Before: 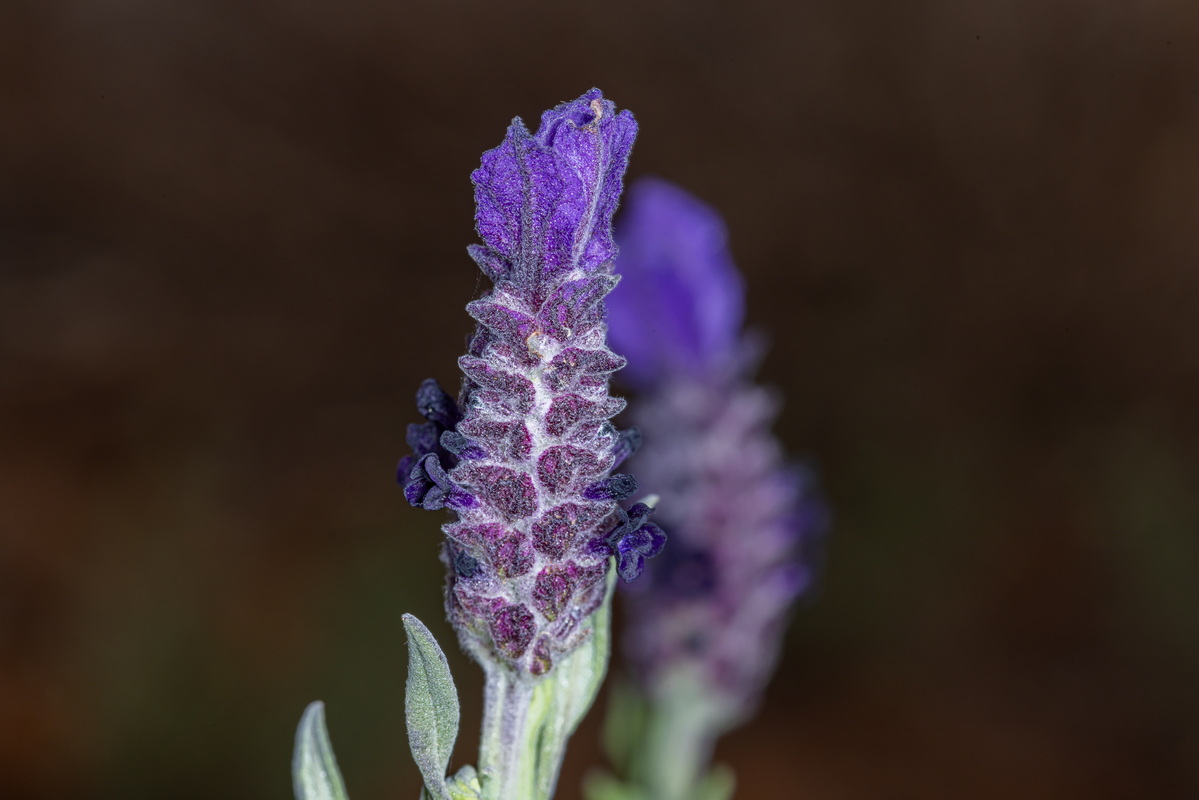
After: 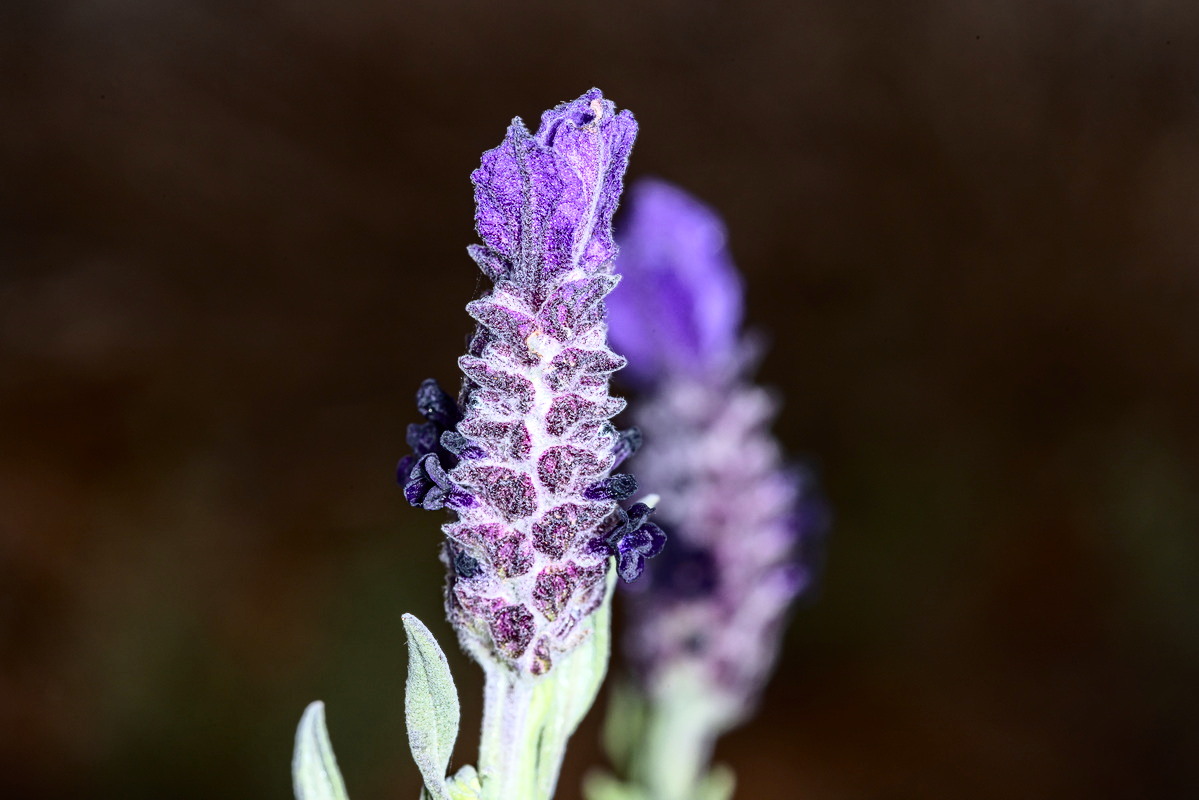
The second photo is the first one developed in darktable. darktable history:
tone equalizer: -8 EV -0.429 EV, -7 EV -0.375 EV, -6 EV -0.333 EV, -5 EV -0.258 EV, -3 EV 0.243 EV, -2 EV 0.335 EV, -1 EV 0.409 EV, +0 EV 0.389 EV, edges refinement/feathering 500, mask exposure compensation -1.57 EV, preserve details no
vignetting: fall-off start 99.96%, brightness -0.268, width/height ratio 1.306, unbound false
color balance rgb: perceptual saturation grading › global saturation 0.17%, perceptual saturation grading › highlights -15.45%, perceptual saturation grading › shadows 25.367%, global vibrance 9.753%
tone curve: curves: ch0 [(0, 0) (0.003, 0.002) (0.011, 0.008) (0.025, 0.019) (0.044, 0.034) (0.069, 0.053) (0.1, 0.079) (0.136, 0.127) (0.177, 0.191) (0.224, 0.274) (0.277, 0.367) (0.335, 0.465) (0.399, 0.552) (0.468, 0.643) (0.543, 0.737) (0.623, 0.82) (0.709, 0.891) (0.801, 0.928) (0.898, 0.963) (1, 1)], color space Lab, independent channels, preserve colors none
